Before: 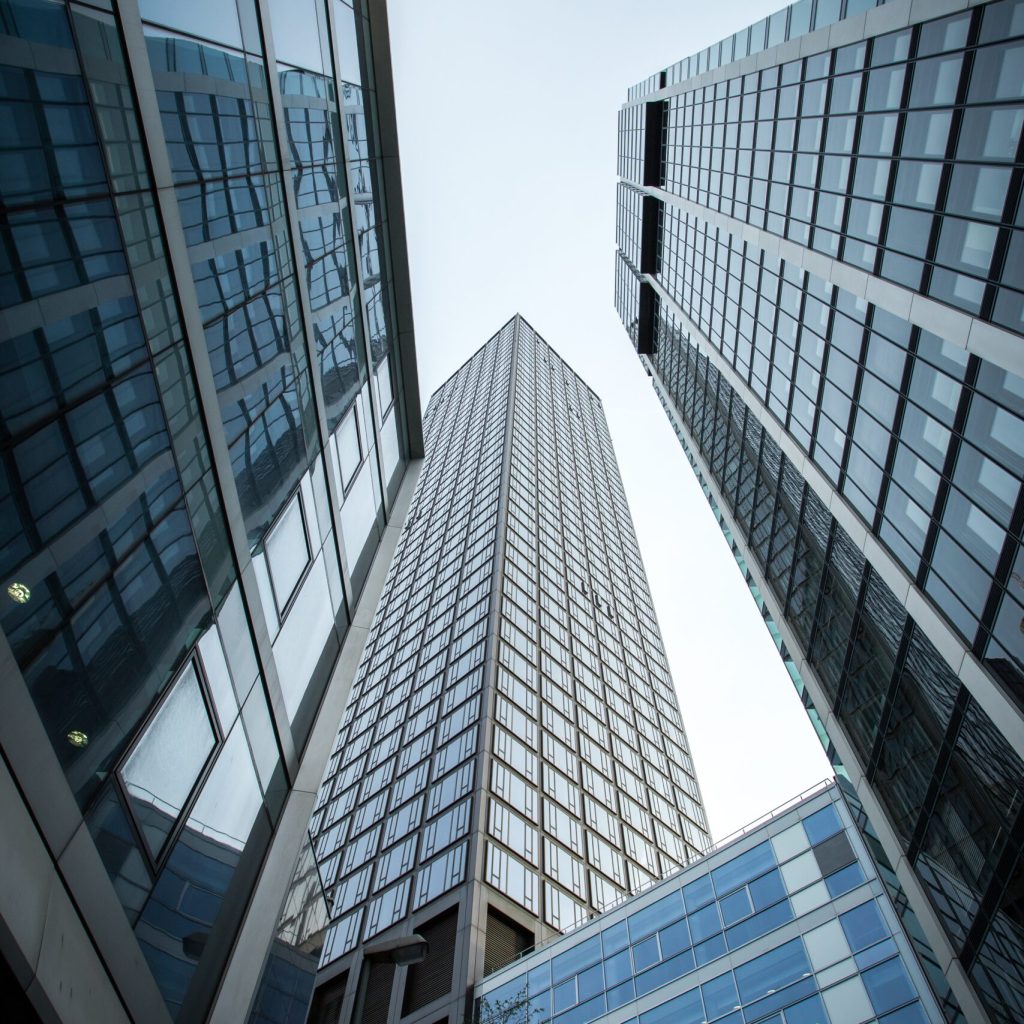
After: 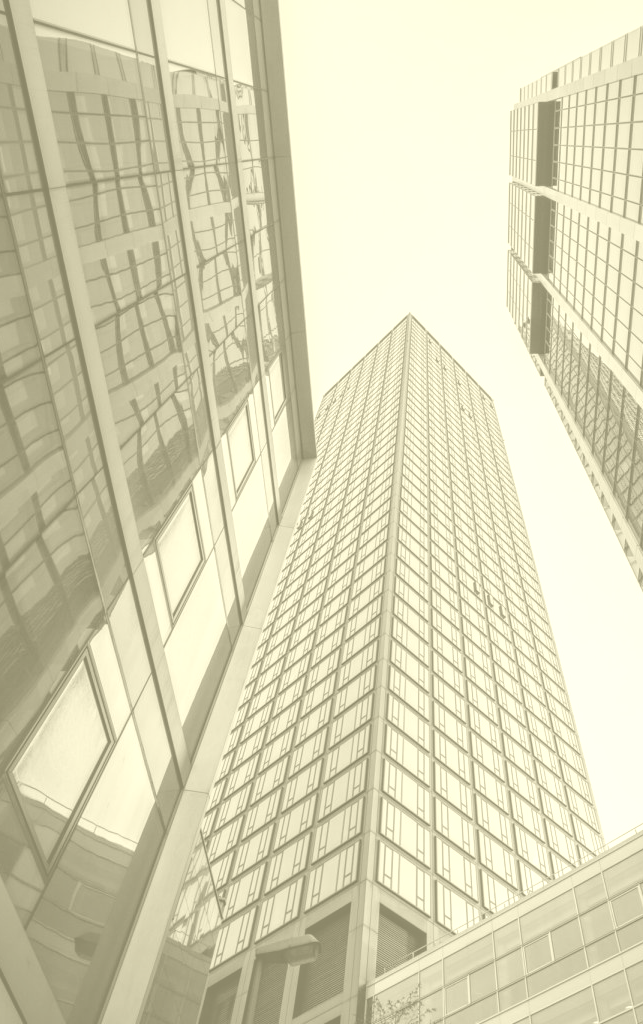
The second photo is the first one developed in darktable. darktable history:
crop: left 10.644%, right 26.528%
colorize: hue 43.2°, saturation 40%, version 1
local contrast: on, module defaults
white balance: red 0.967, blue 1.049
